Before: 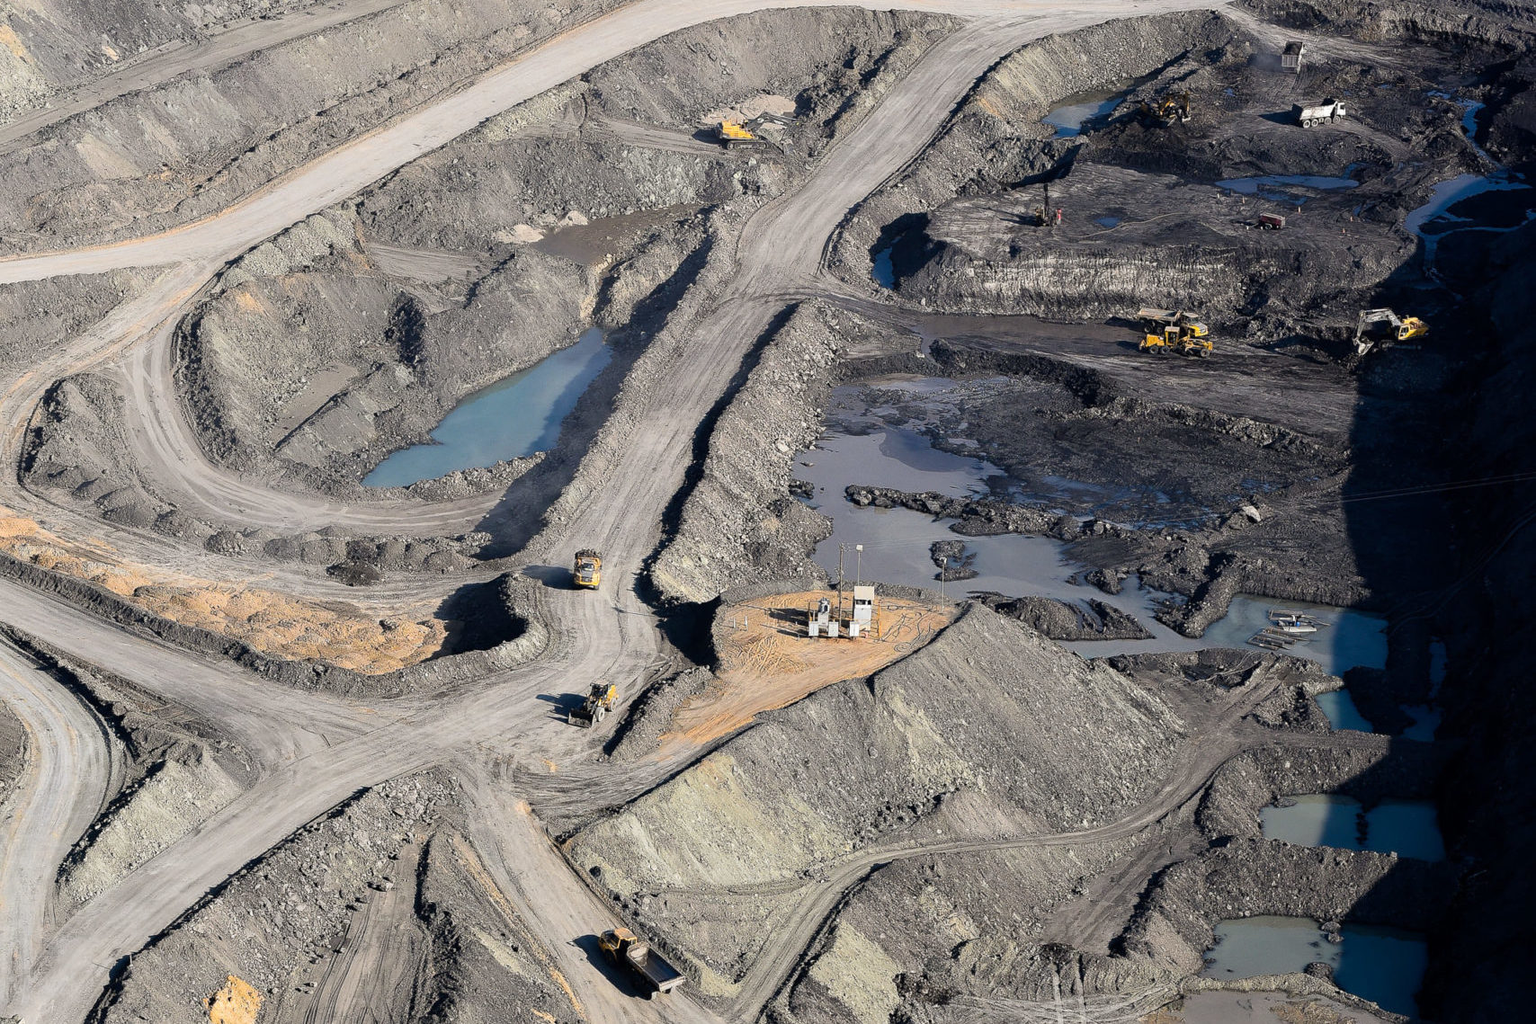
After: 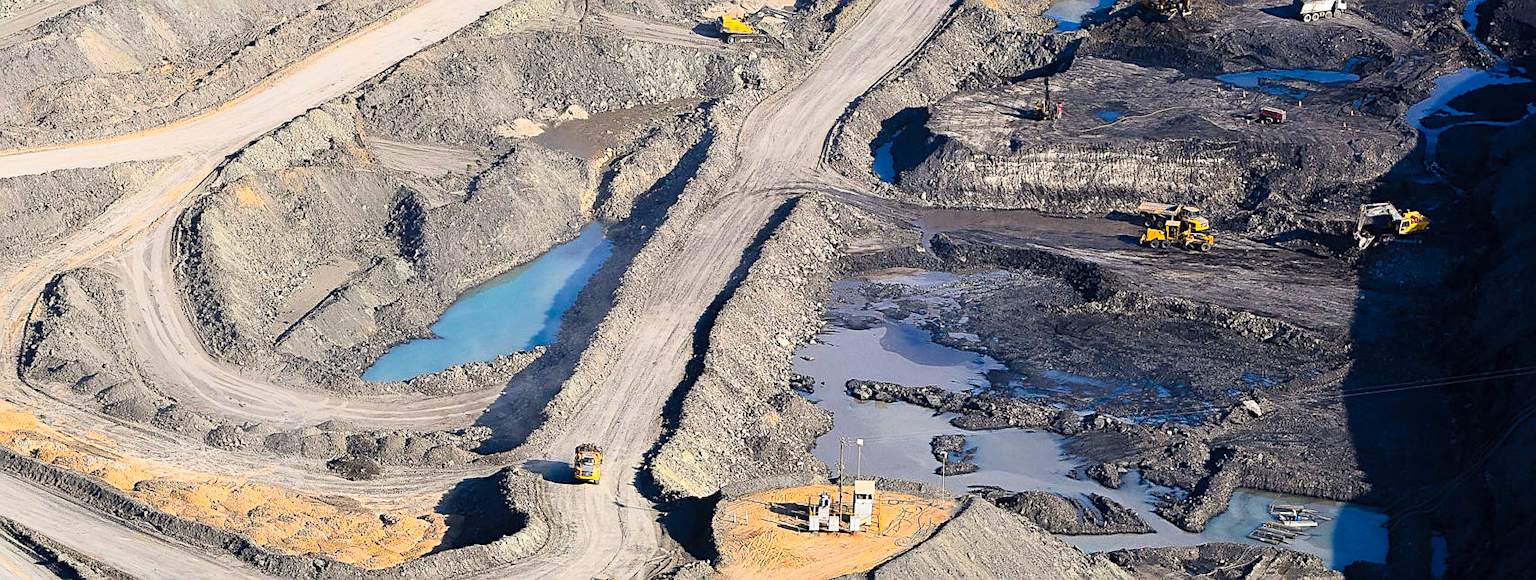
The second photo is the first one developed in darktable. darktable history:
crop and rotate: top 10.442%, bottom 32.926%
contrast brightness saturation: contrast 0.202, brightness 0.2, saturation 0.791
sharpen: on, module defaults
